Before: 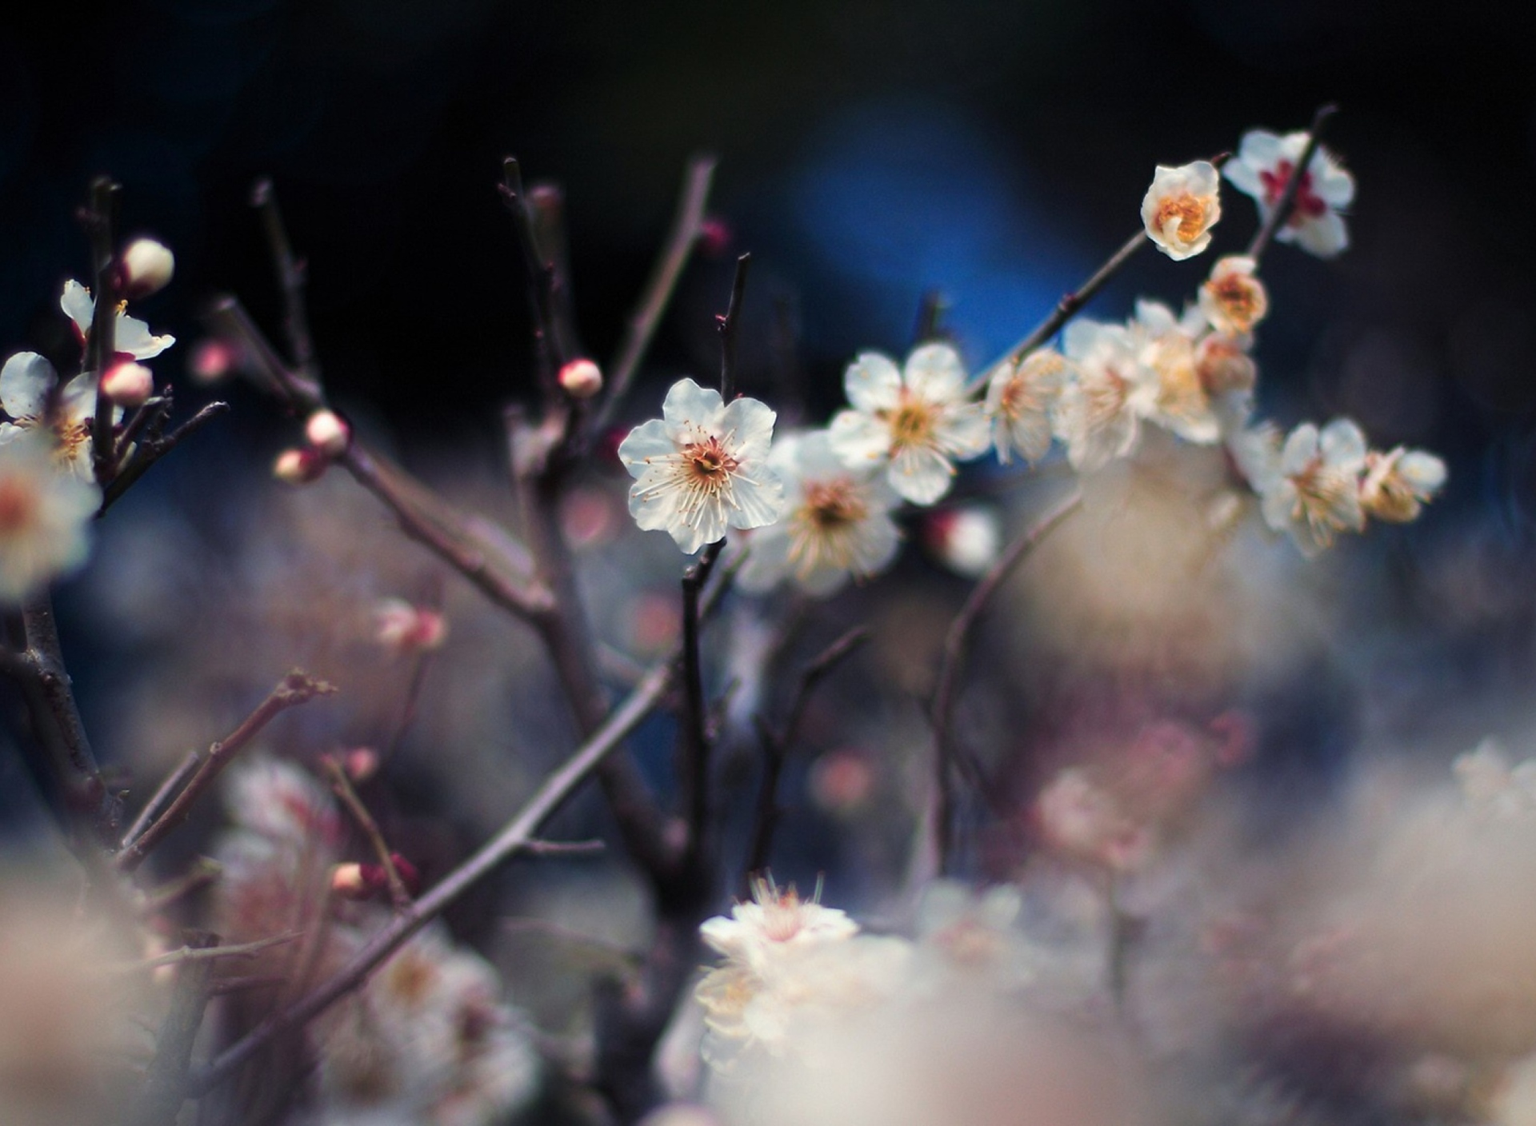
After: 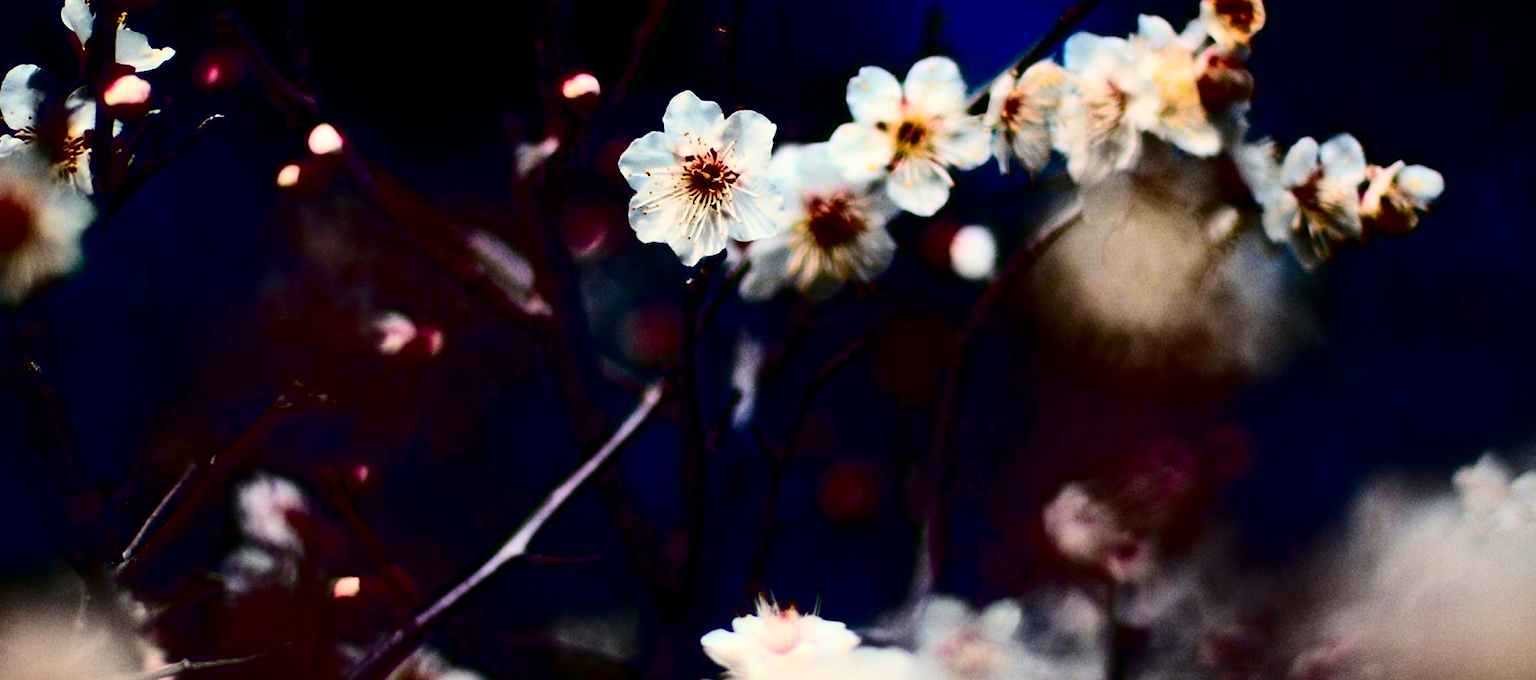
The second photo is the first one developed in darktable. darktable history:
crop and rotate: top 25.629%, bottom 13.941%
contrast brightness saturation: contrast 0.772, brightness -0.982, saturation 0.982
color correction: highlights b* -0.055, saturation 0.773
